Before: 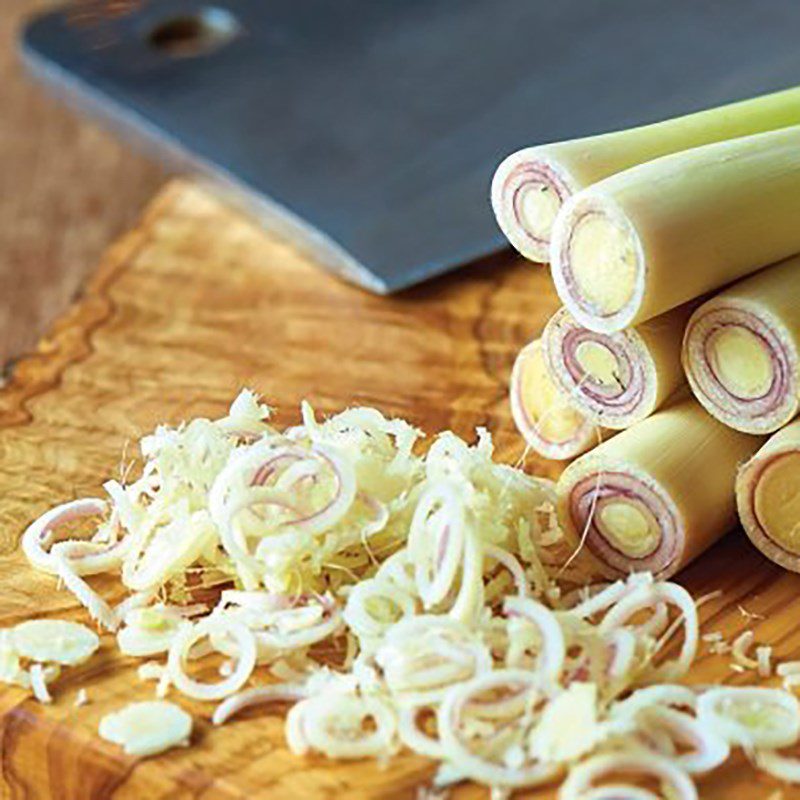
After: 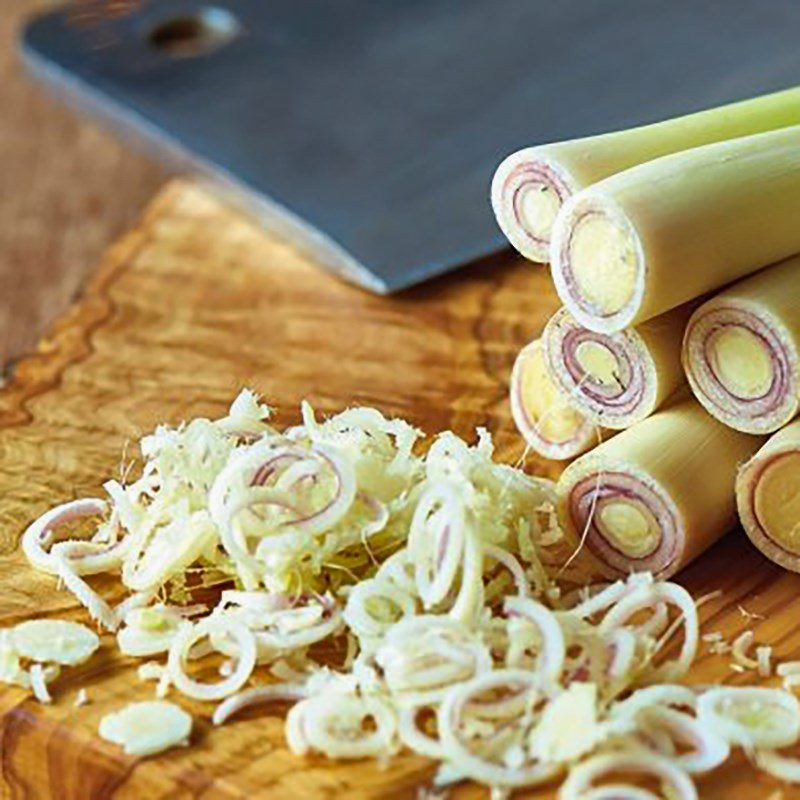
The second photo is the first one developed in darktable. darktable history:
shadows and highlights: shadows 43.71, white point adjustment -1.3, soften with gaussian
